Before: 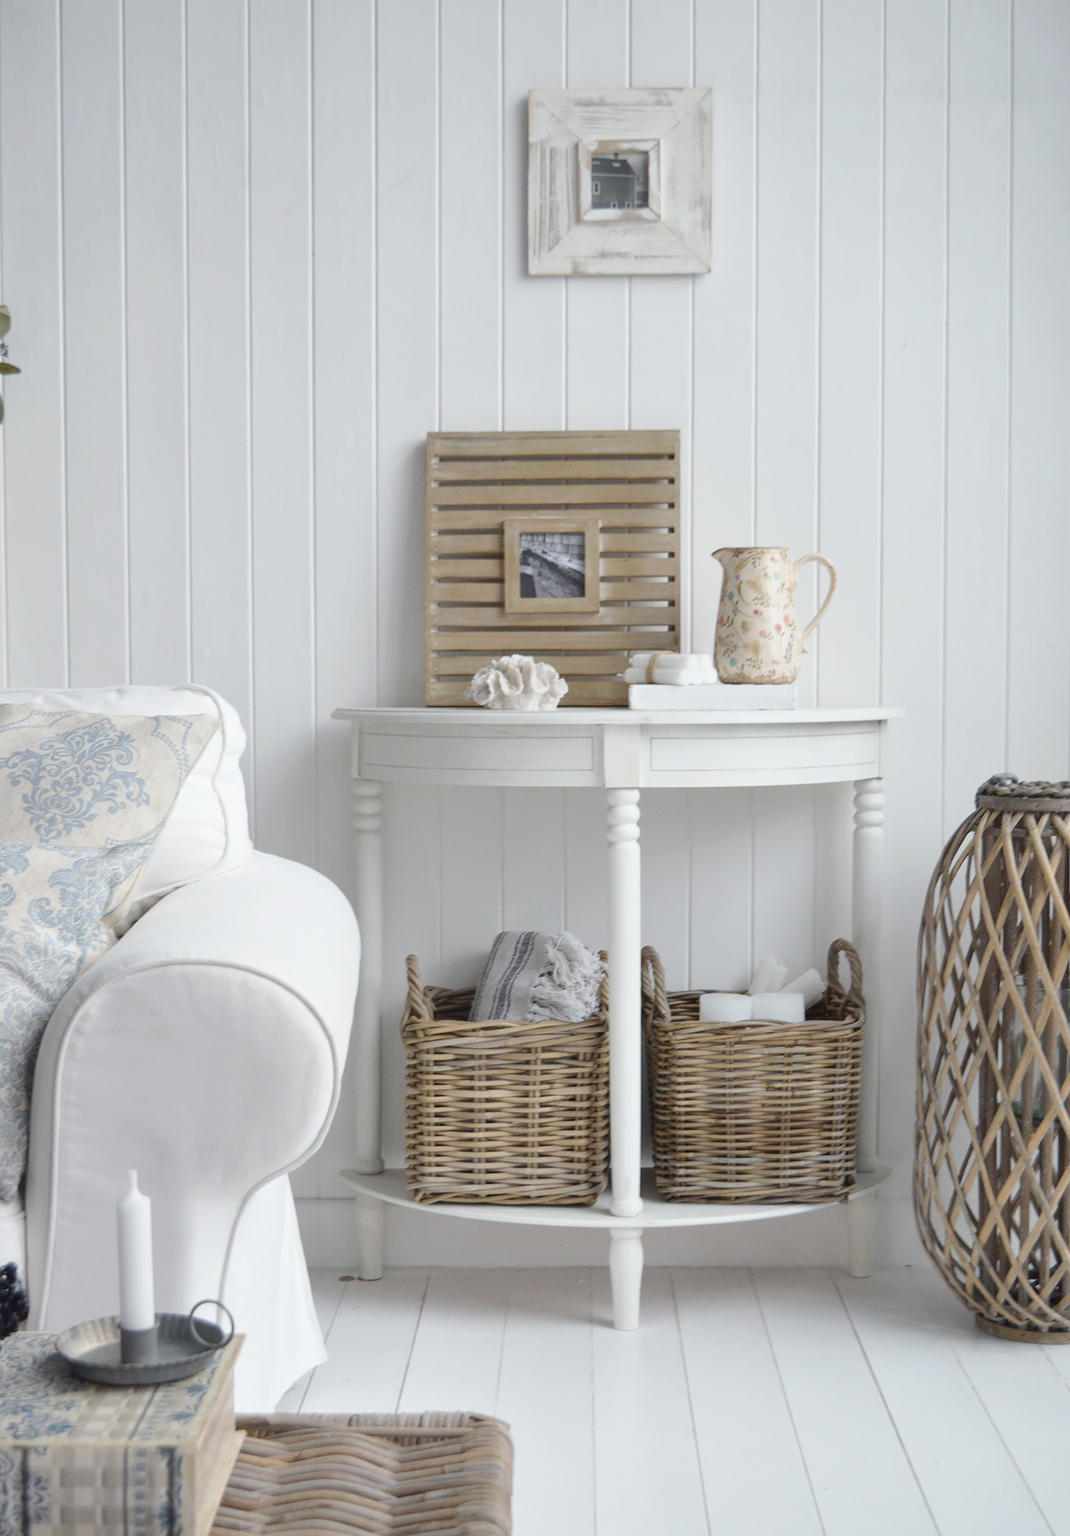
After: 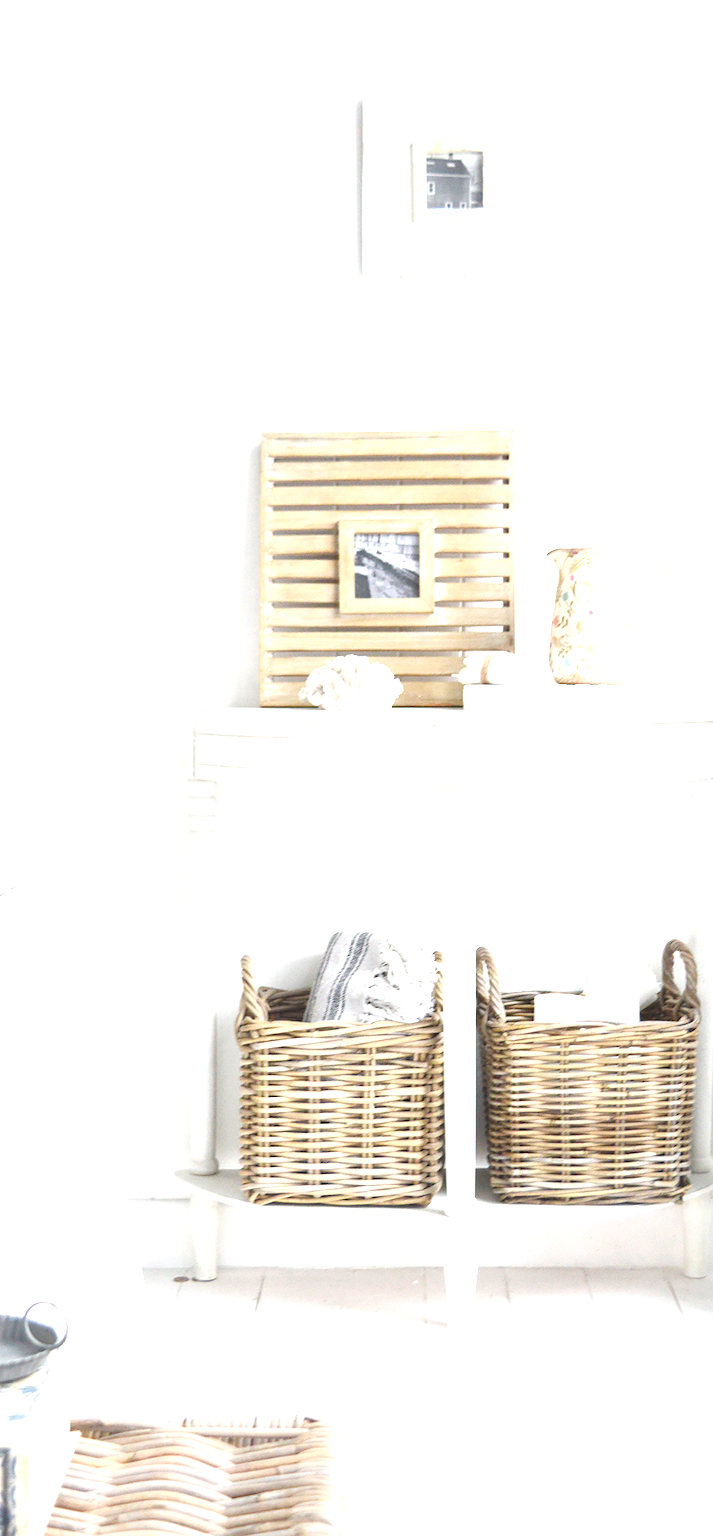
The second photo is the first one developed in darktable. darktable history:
exposure: black level correction 0, exposure 1.741 EV, compensate exposure bias true, compensate highlight preservation false
crop and rotate: left 15.546%, right 17.787%
